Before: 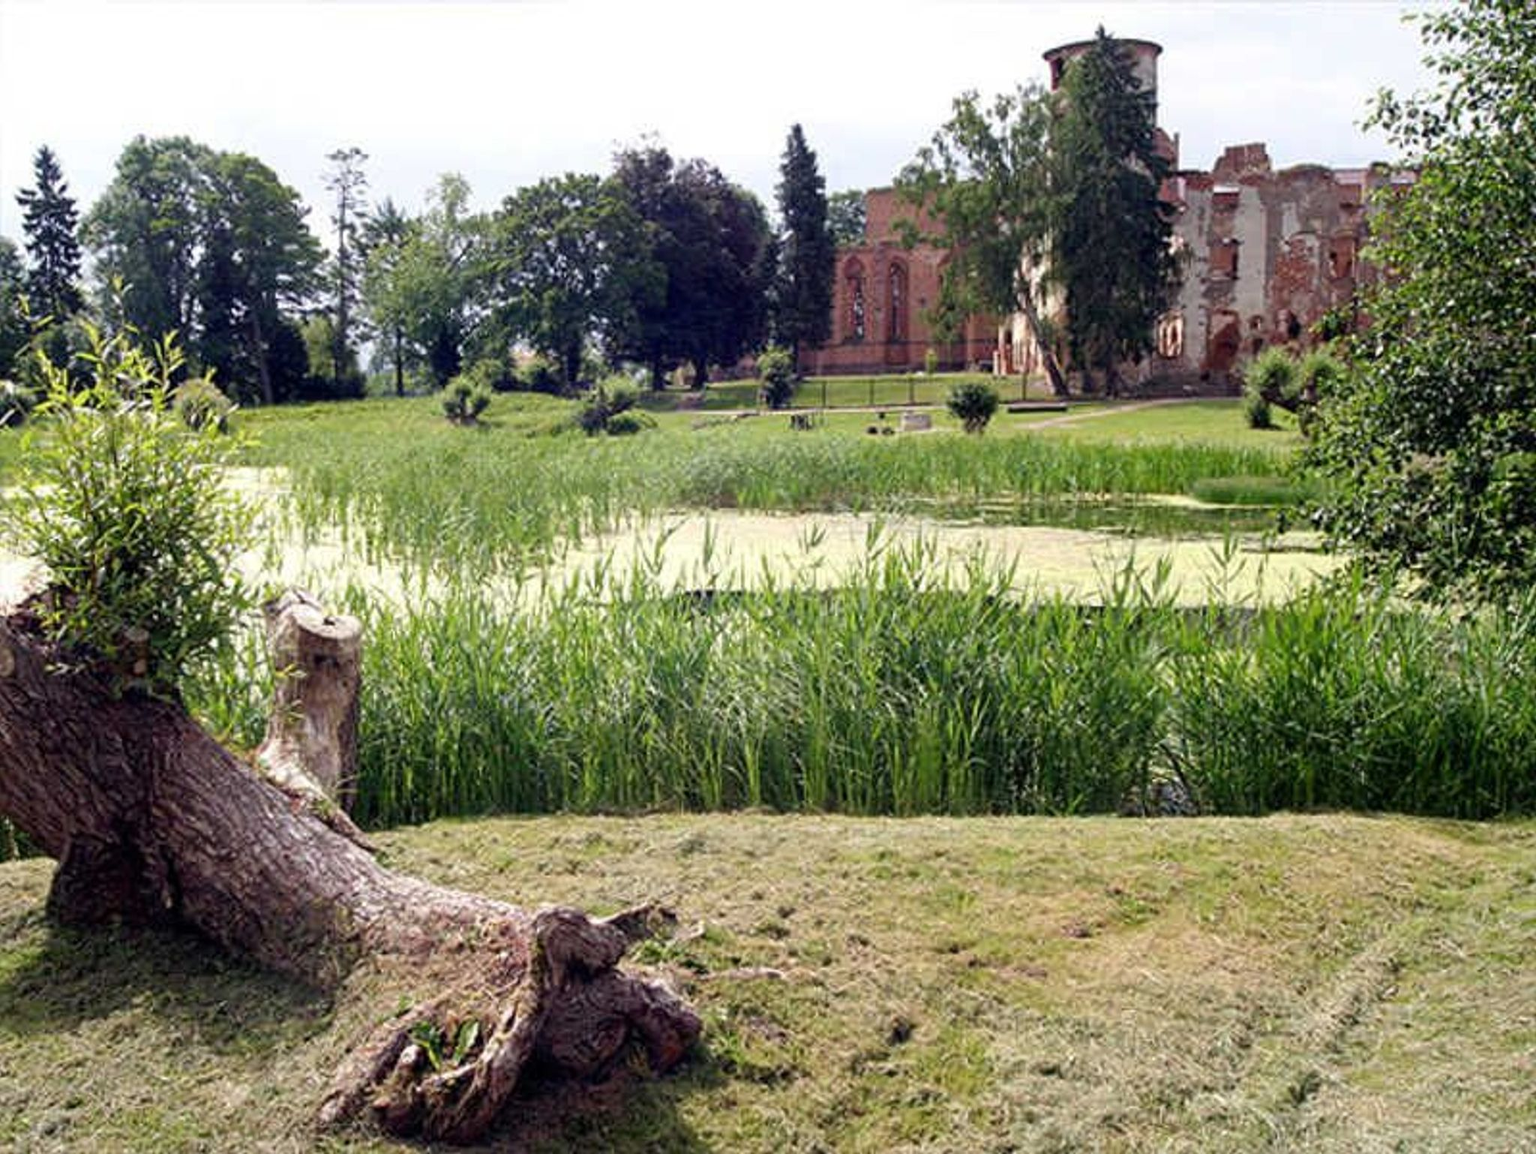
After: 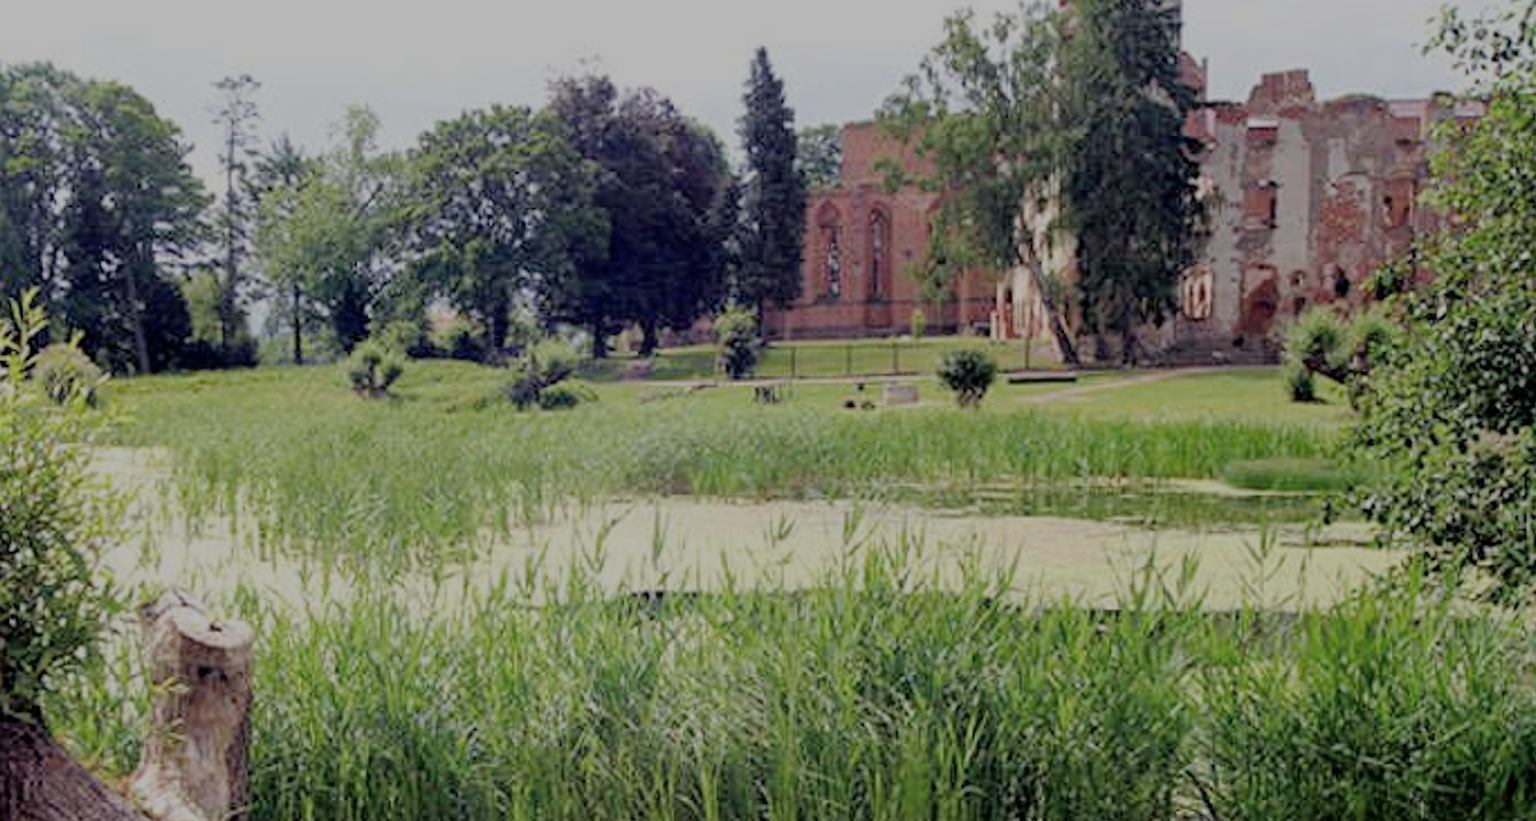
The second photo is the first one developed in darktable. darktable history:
filmic rgb: middle gray luminance 2.51%, black relative exposure -9.97 EV, white relative exposure 7.01 EV, dynamic range scaling 10.47%, target black luminance 0%, hardness 3.17, latitude 43.94%, contrast 0.667, highlights saturation mix 6.24%, shadows ↔ highlights balance 13.71%
crop and rotate: left 9.464%, top 7.327%, right 4.843%, bottom 31.683%
